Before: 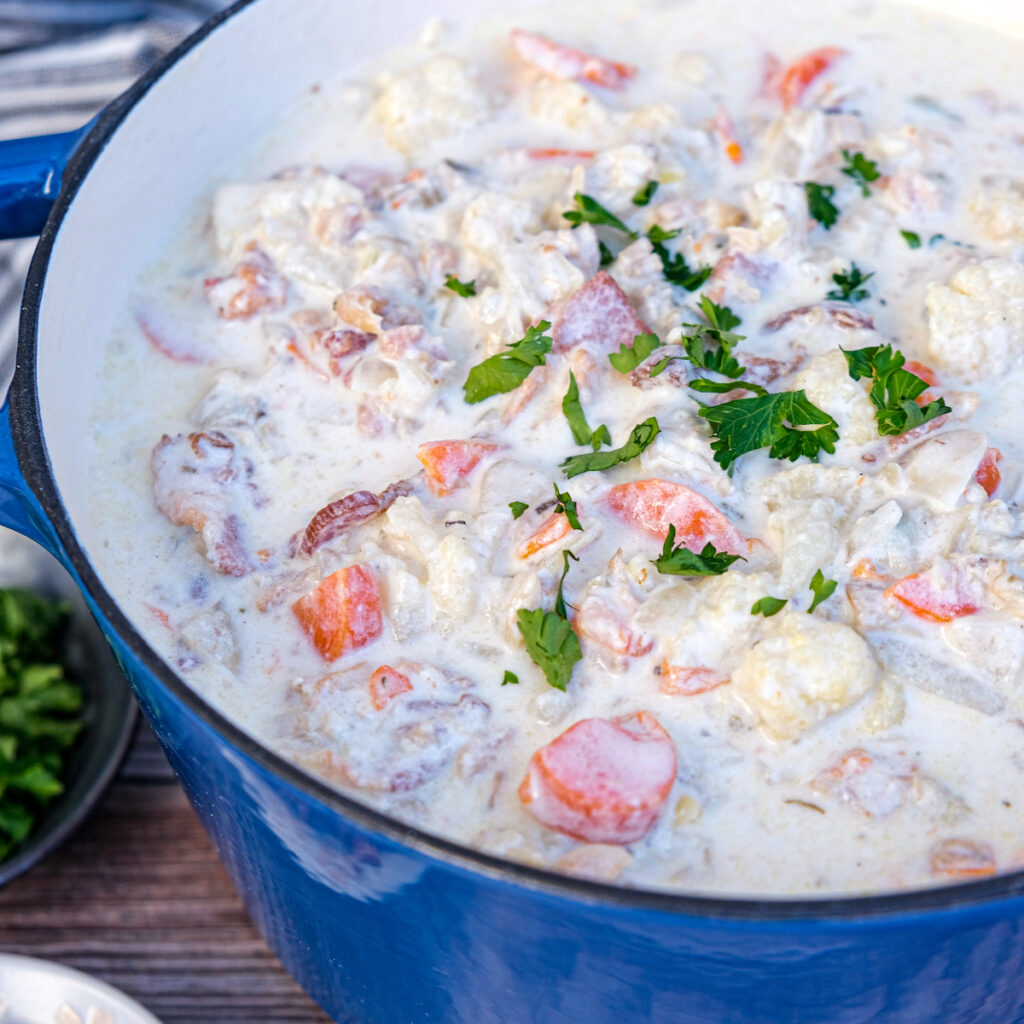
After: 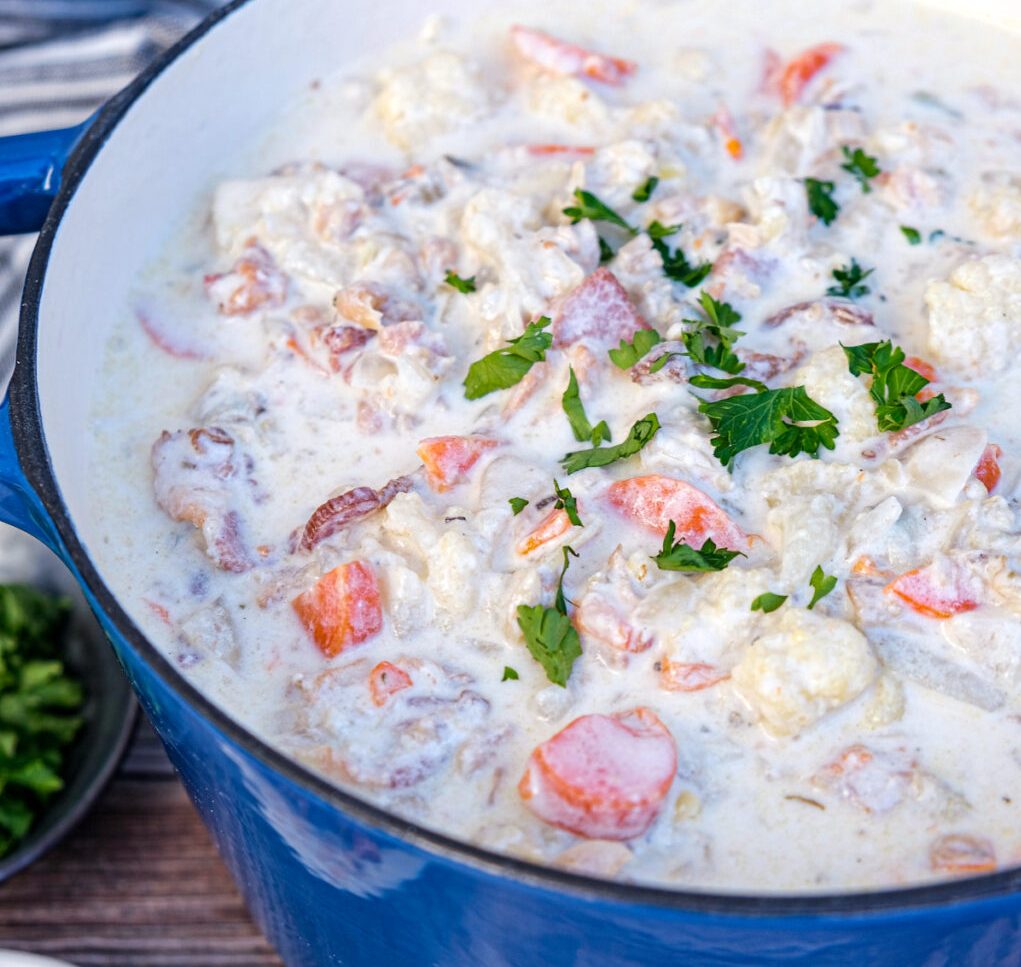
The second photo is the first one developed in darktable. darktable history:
crop: top 0.448%, right 0.264%, bottom 5.045%
